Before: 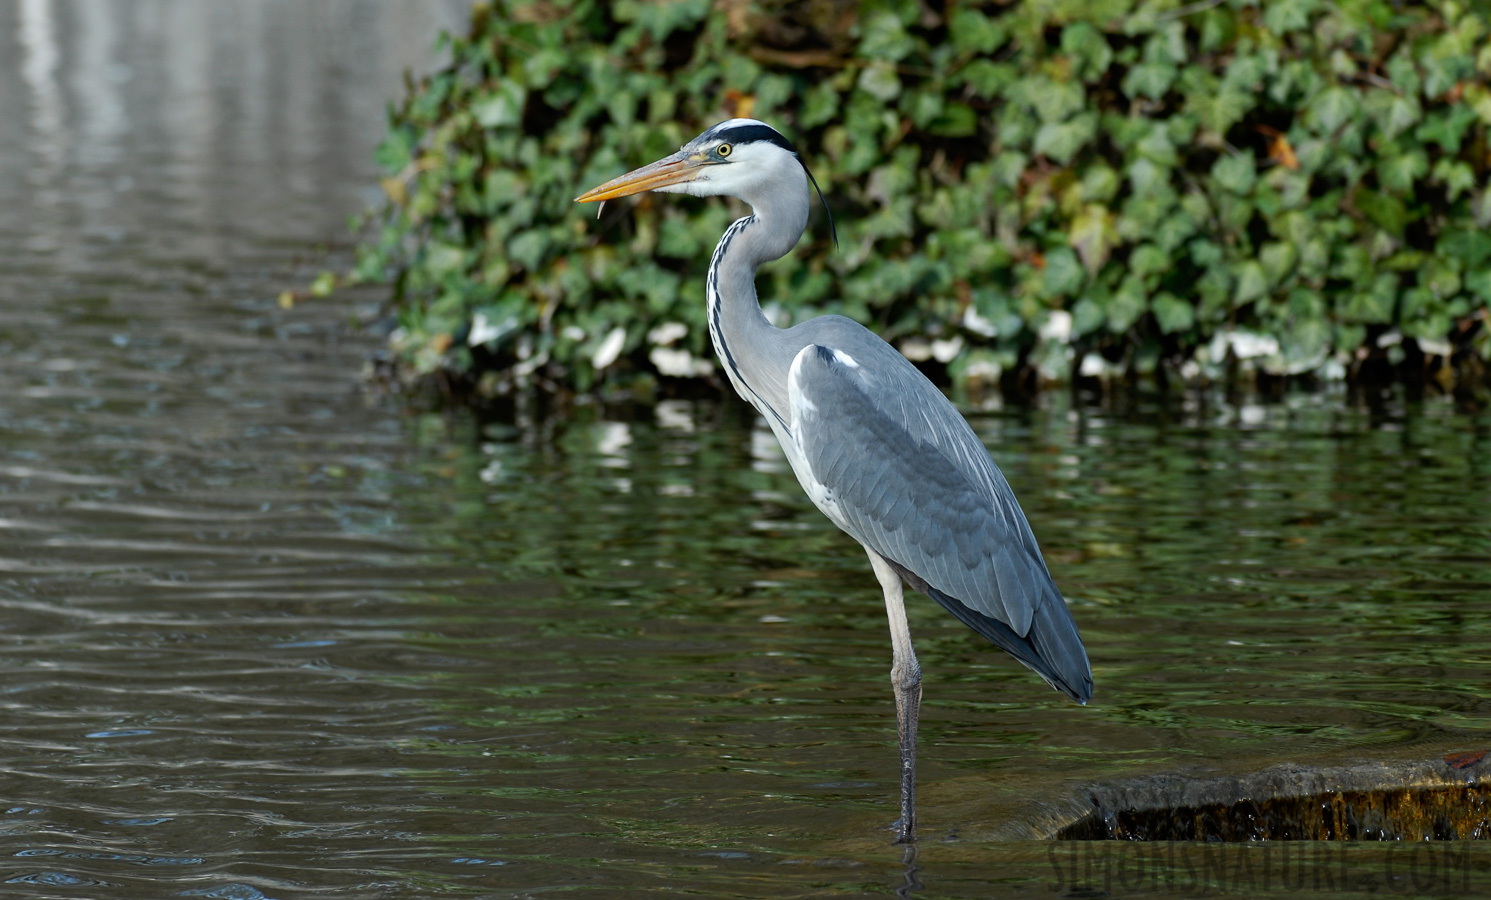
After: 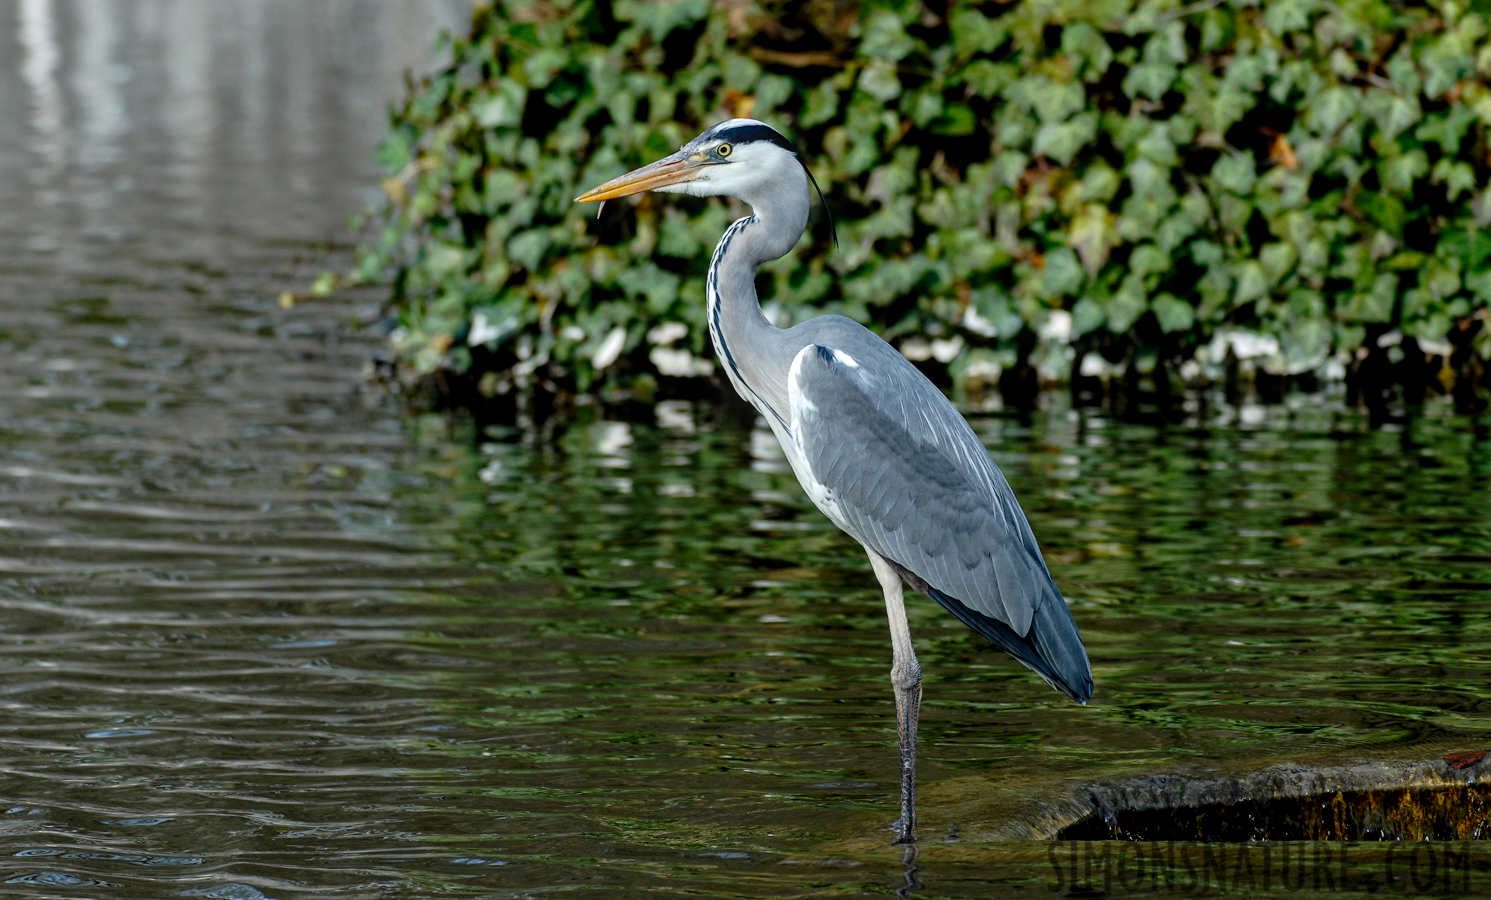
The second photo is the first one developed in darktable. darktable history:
tone curve: curves: ch0 [(0, 0) (0.126, 0.061) (0.362, 0.382) (0.498, 0.498) (0.706, 0.712) (1, 1)]; ch1 [(0, 0) (0.5, 0.522) (0.55, 0.586) (1, 1)]; ch2 [(0, 0) (0.44, 0.424) (0.5, 0.482) (0.537, 0.538) (1, 1)], preserve colors none
local contrast: on, module defaults
